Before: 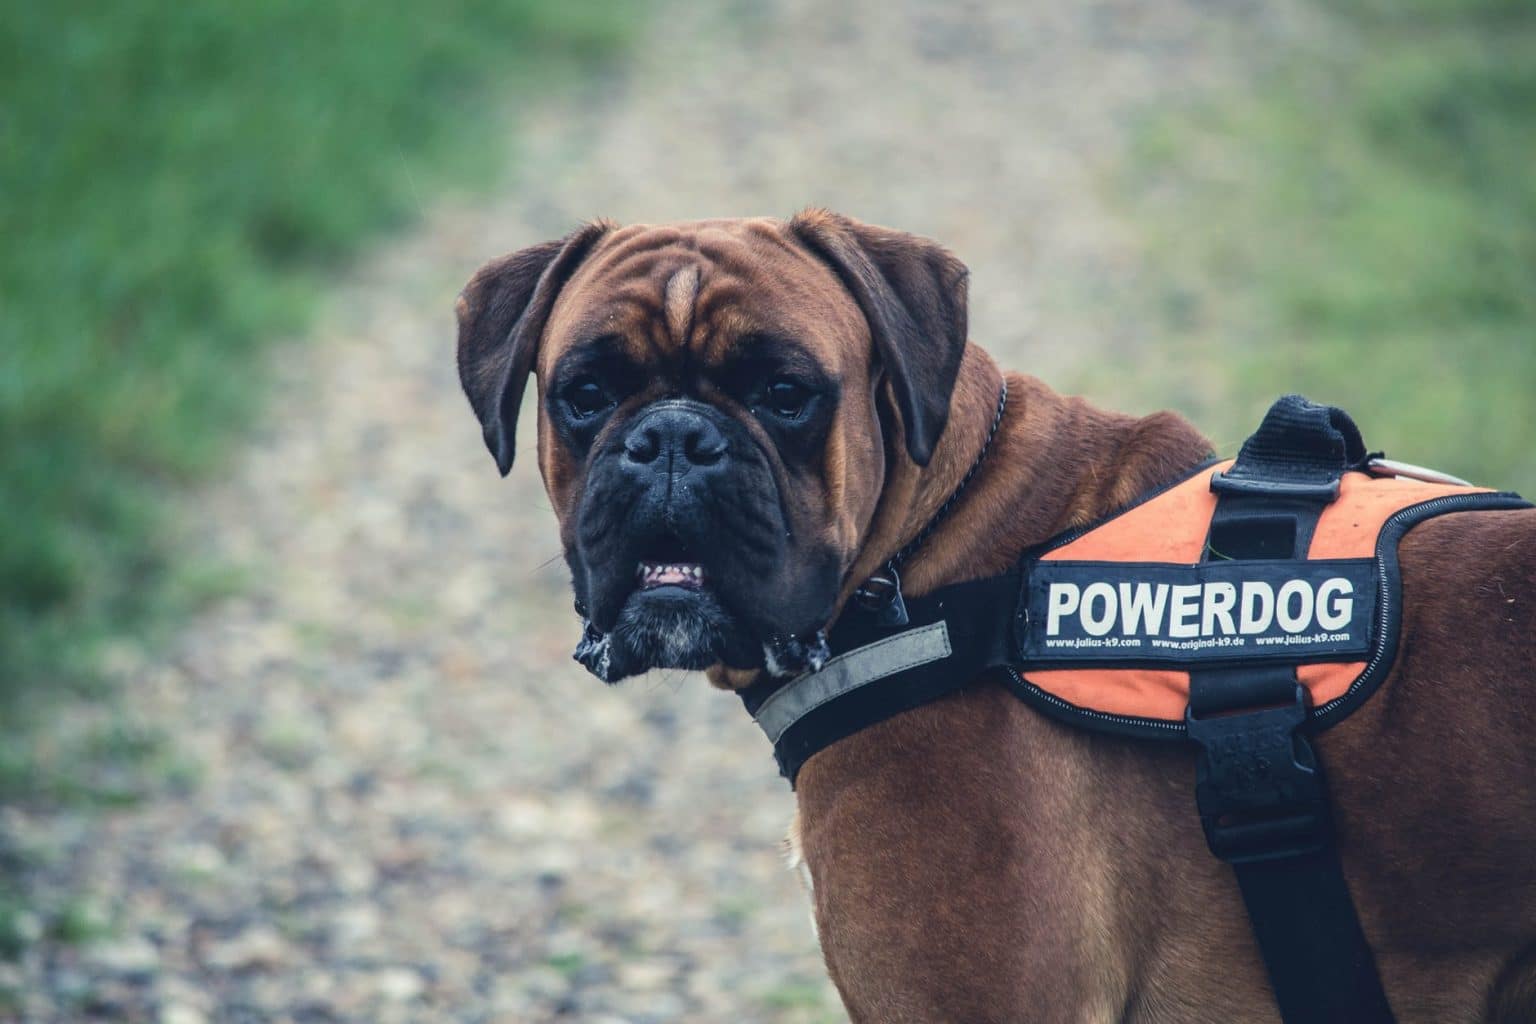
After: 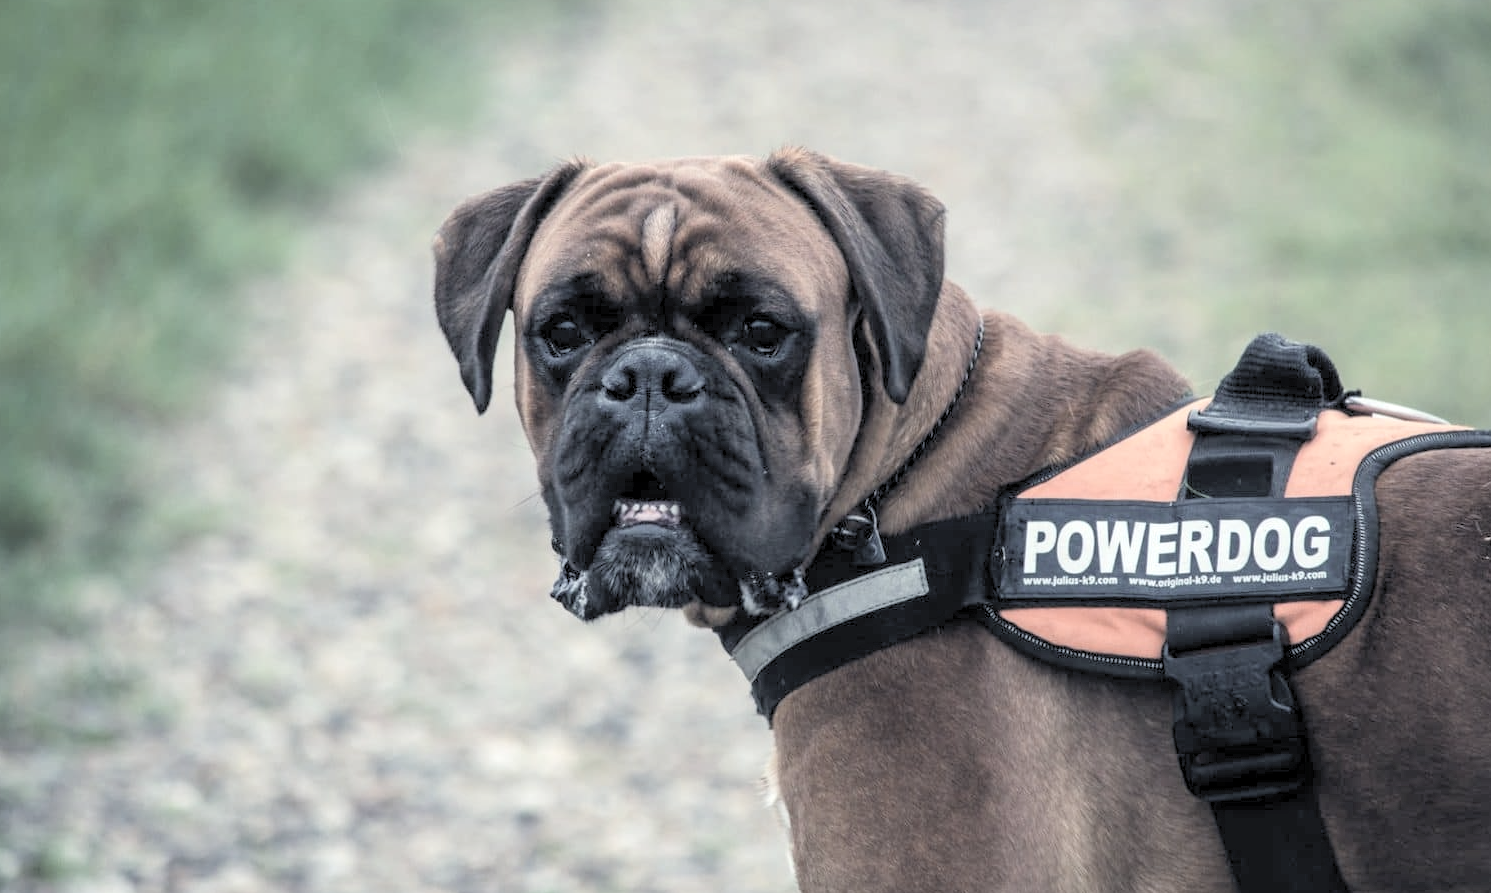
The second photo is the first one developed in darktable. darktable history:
rgb levels: levels [[0.01, 0.419, 0.839], [0, 0.5, 1], [0, 0.5, 1]]
crop: left 1.507%, top 6.147%, right 1.379%, bottom 6.637%
contrast brightness saturation: brightness 0.18, saturation -0.5
